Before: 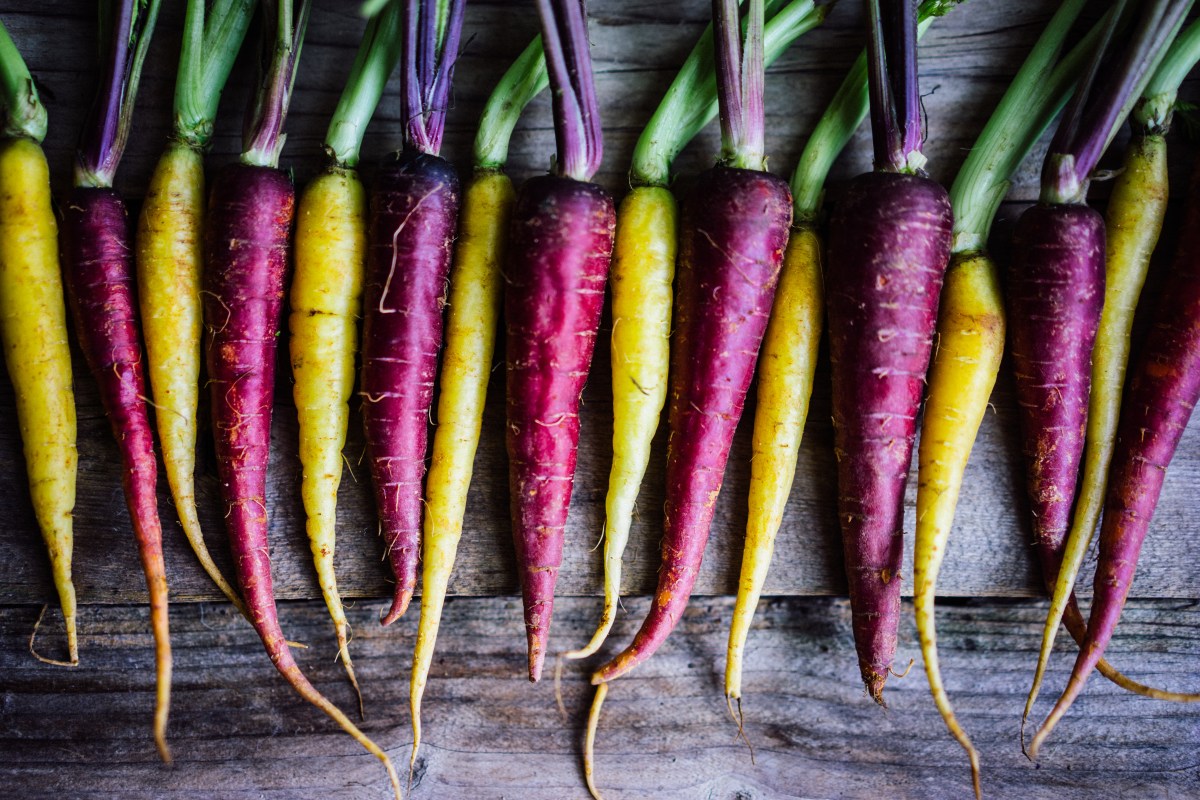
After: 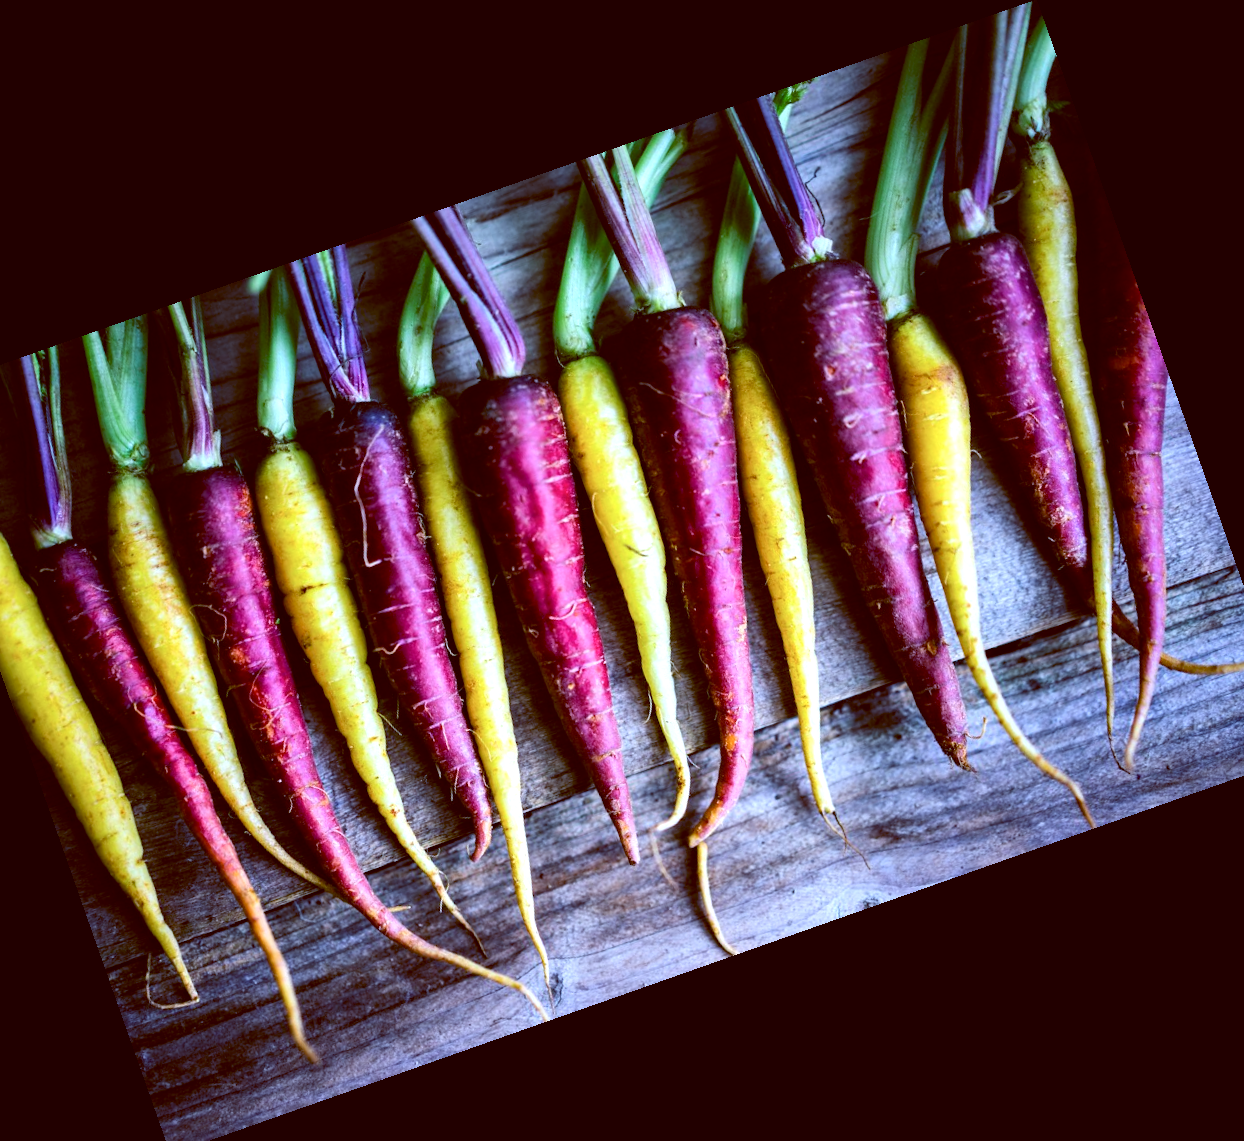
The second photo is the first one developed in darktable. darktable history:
exposure: black level correction 0, exposure 0.5 EV, compensate highlight preservation false
color balance: lift [1, 1.015, 1.004, 0.985], gamma [1, 0.958, 0.971, 1.042], gain [1, 0.956, 0.977, 1.044]
crop and rotate: angle 19.43°, left 6.812%, right 4.125%, bottom 1.087%
color calibration: x 0.37, y 0.382, temperature 4313.32 K
